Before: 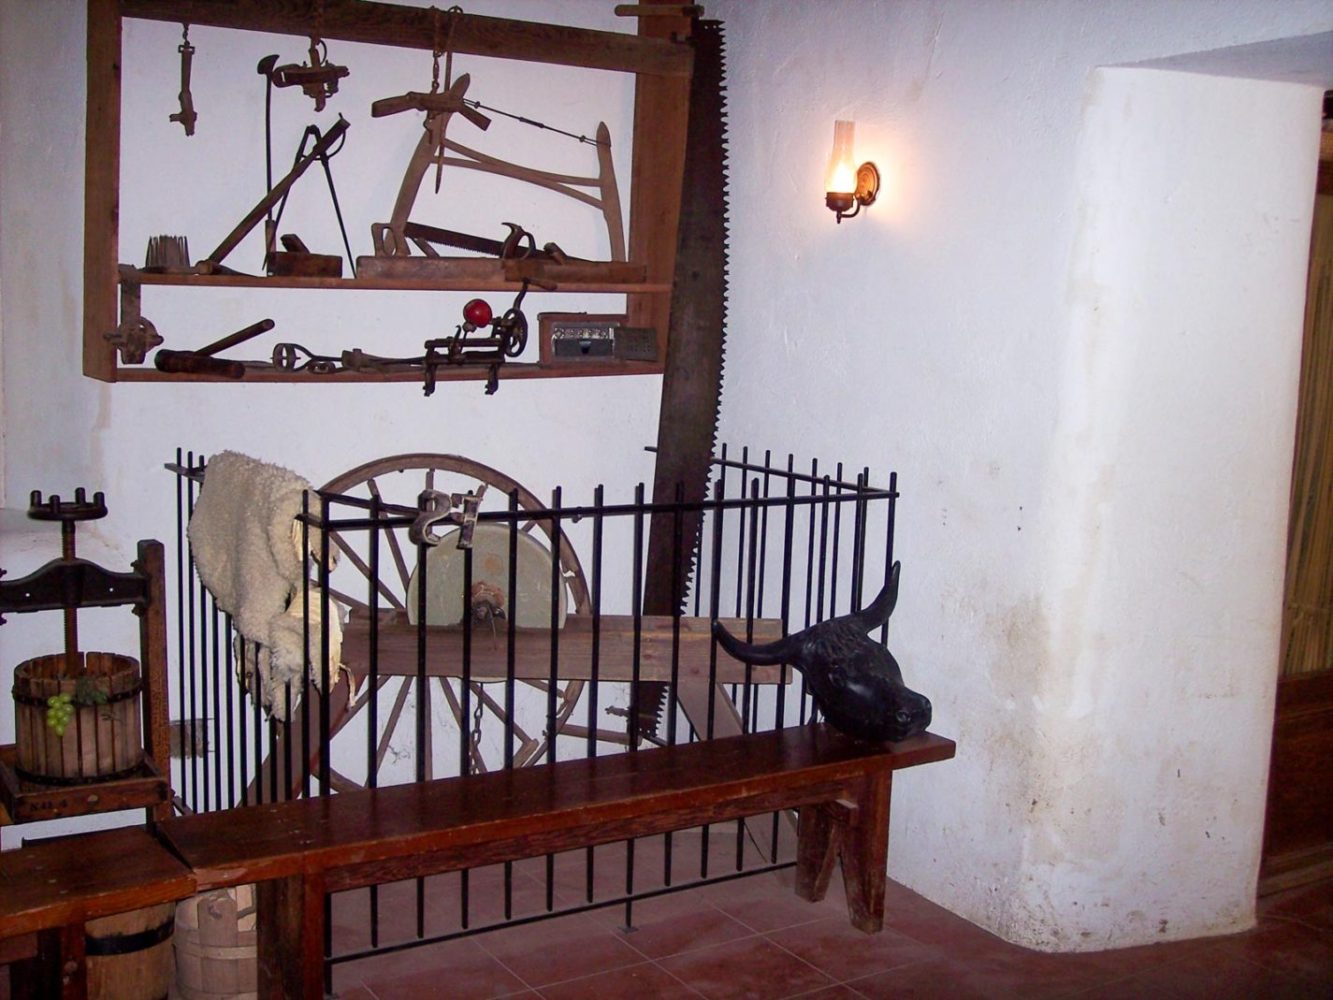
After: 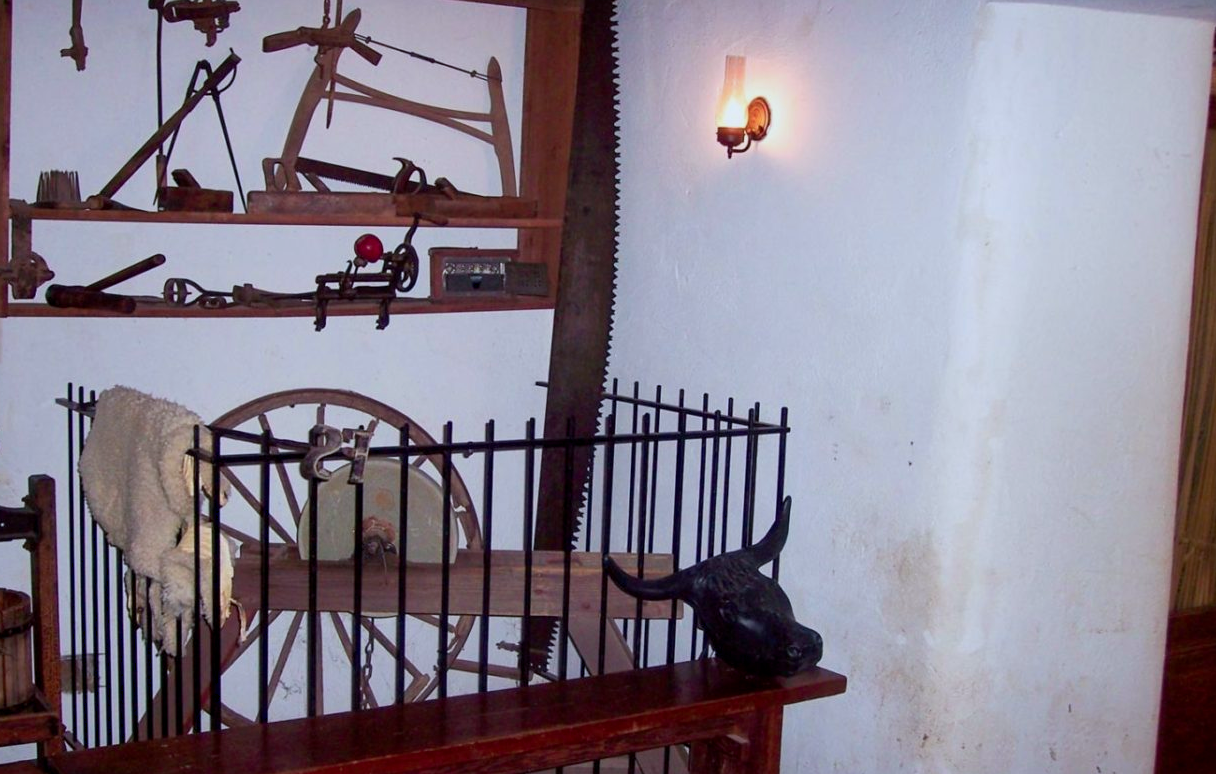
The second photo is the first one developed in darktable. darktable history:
crop: left 8.242%, top 6.548%, bottom 15.328%
color calibration: output R [0.972, 0.068, -0.094, 0], output G [-0.178, 1.216, -0.086, 0], output B [0.095, -0.136, 0.98, 0], illuminant as shot in camera, x 0.358, y 0.373, temperature 4628.91 K
exposure: black level correction 0.001, exposure -0.199 EV, compensate highlight preservation false
